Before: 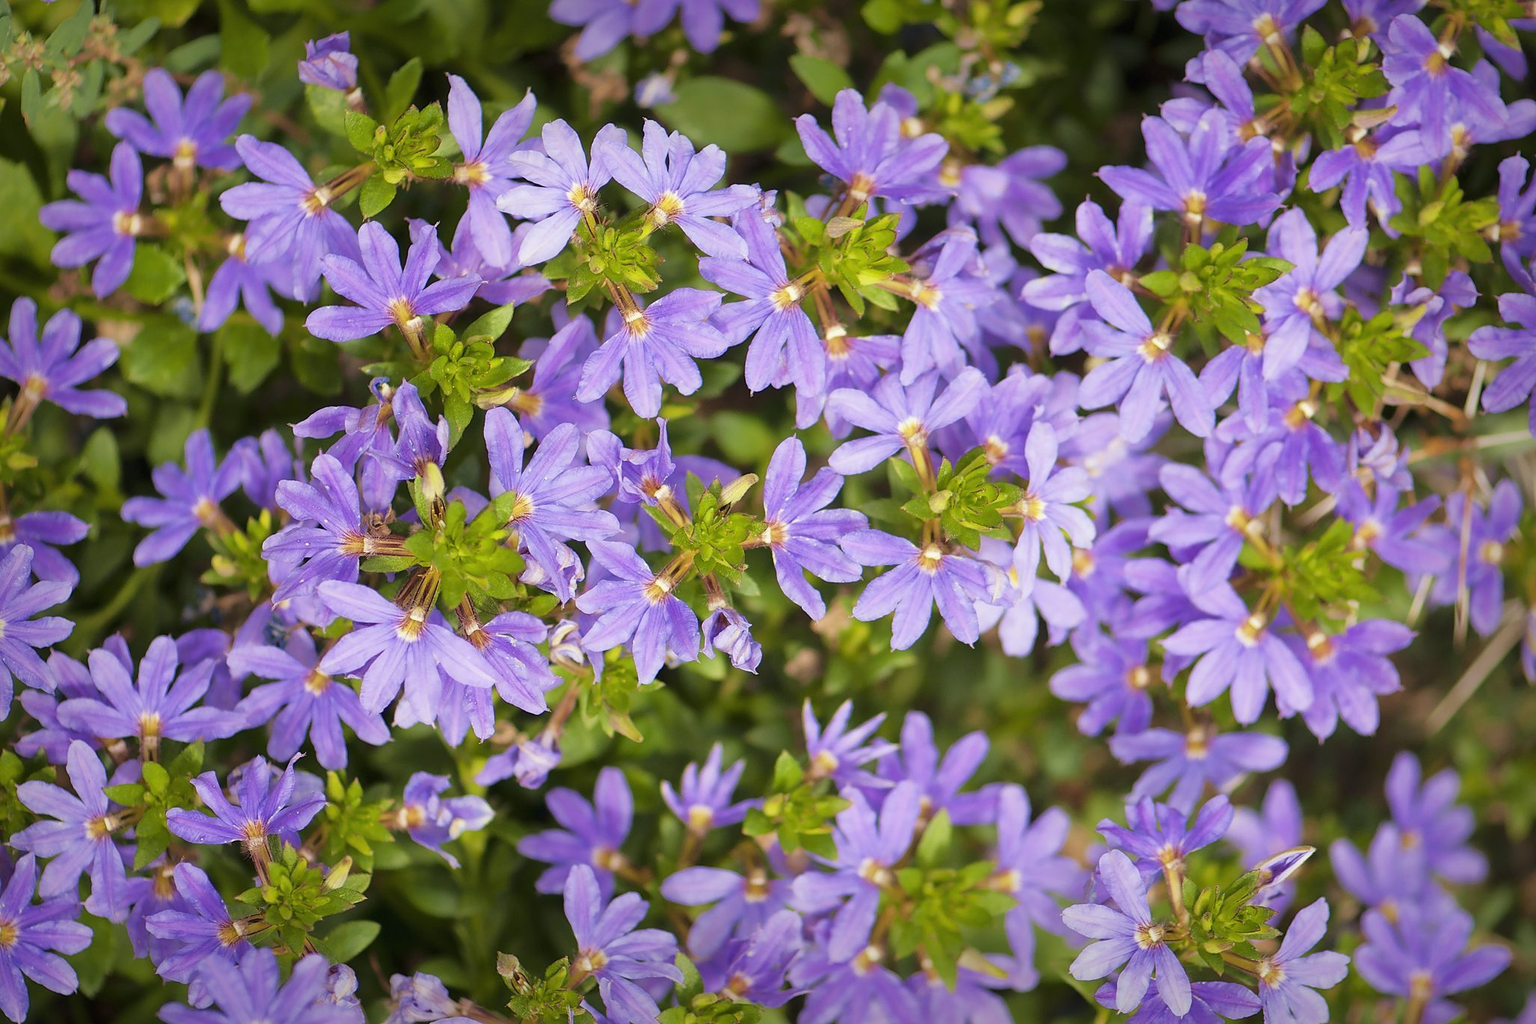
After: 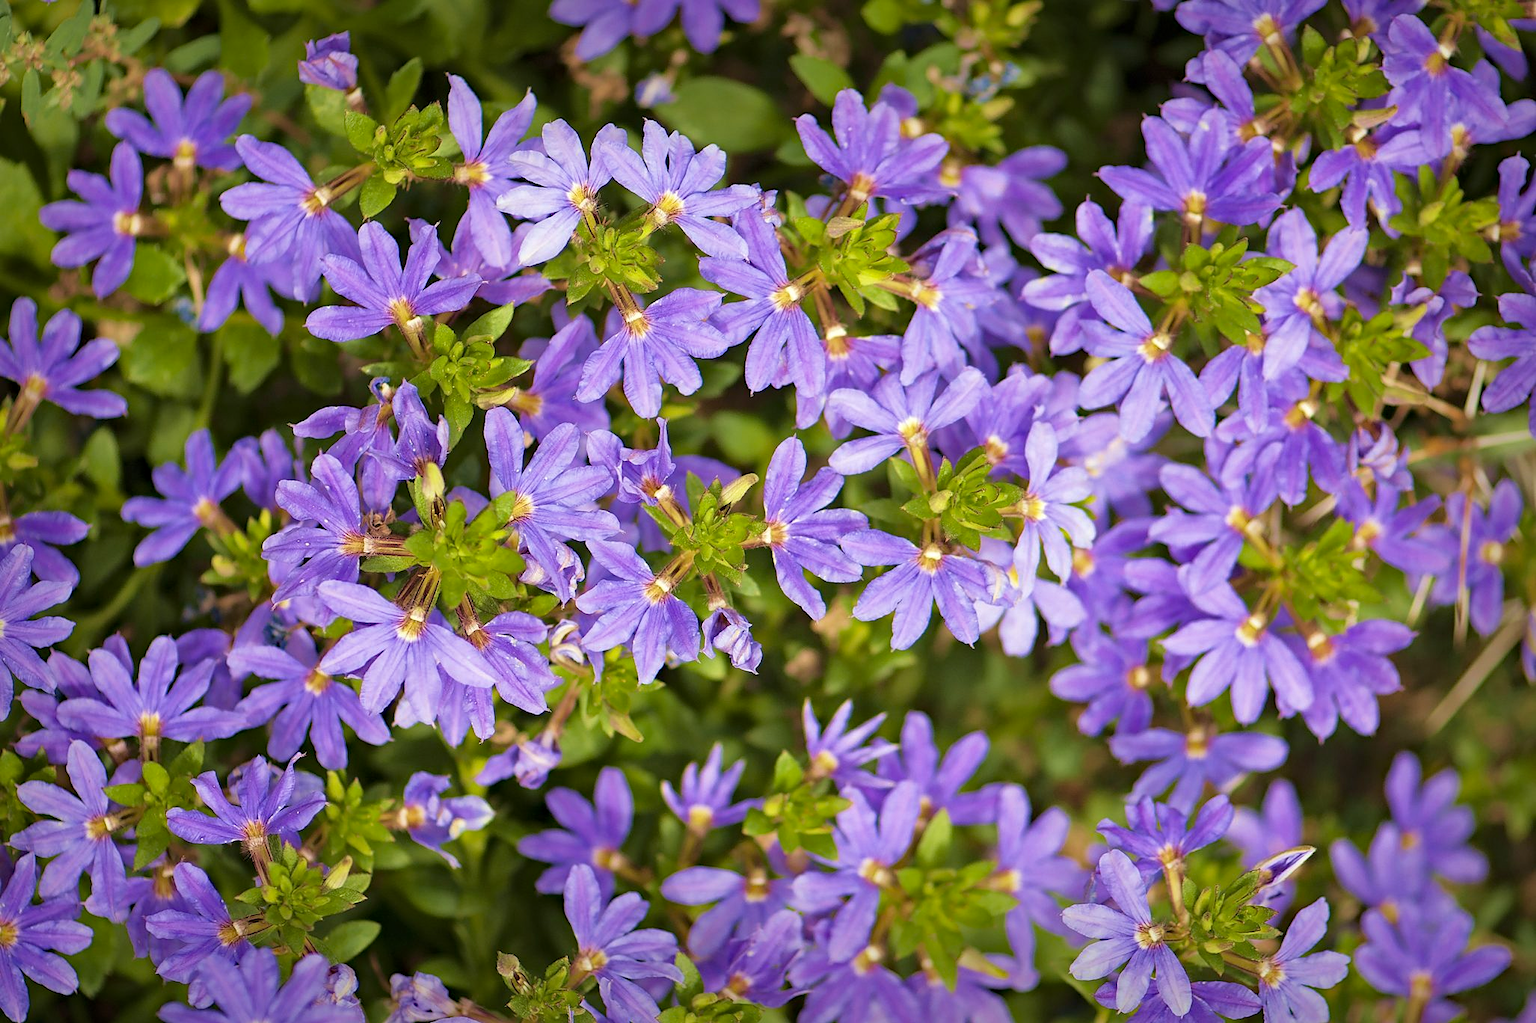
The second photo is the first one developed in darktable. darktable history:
haze removal: strength 0.28, distance 0.252, compatibility mode true, adaptive false
velvia: strength 24.78%
contrast equalizer: y [[0.5, 0.542, 0.583, 0.625, 0.667, 0.708], [0.5 ×6], [0.5 ×6], [0 ×6], [0 ×6]], mix 0.152
